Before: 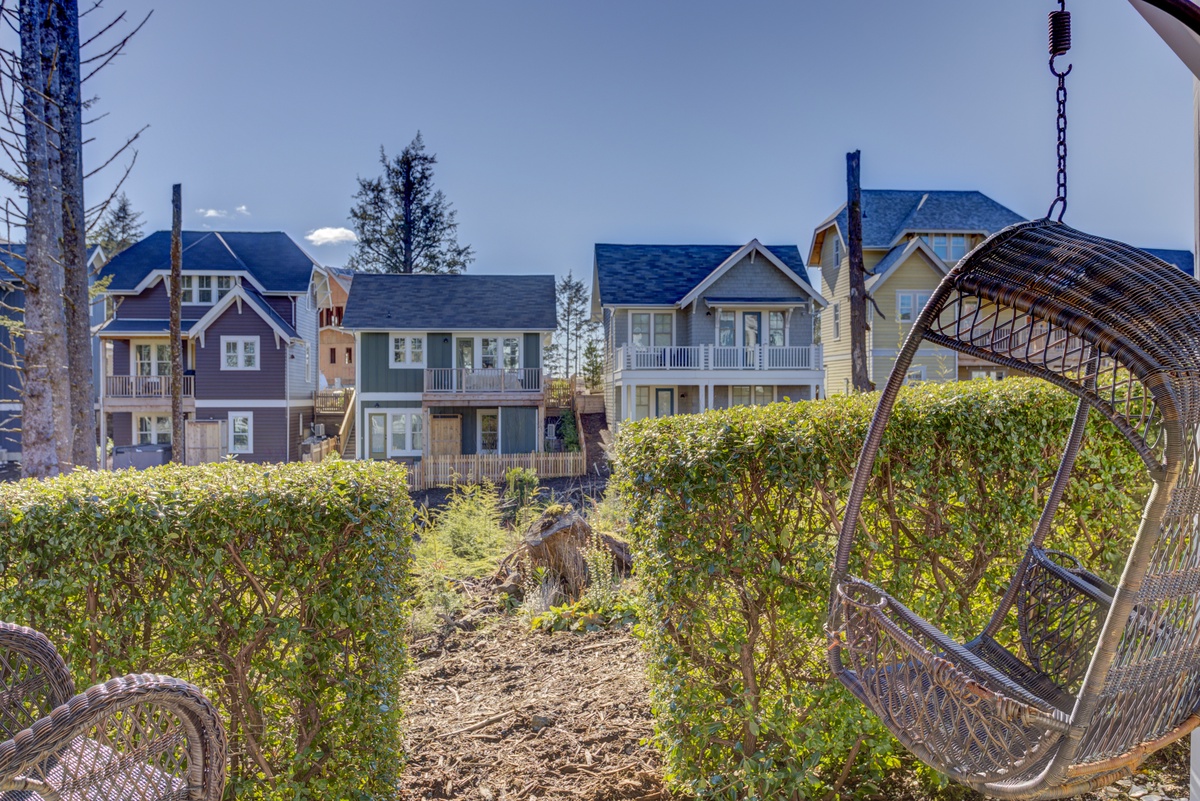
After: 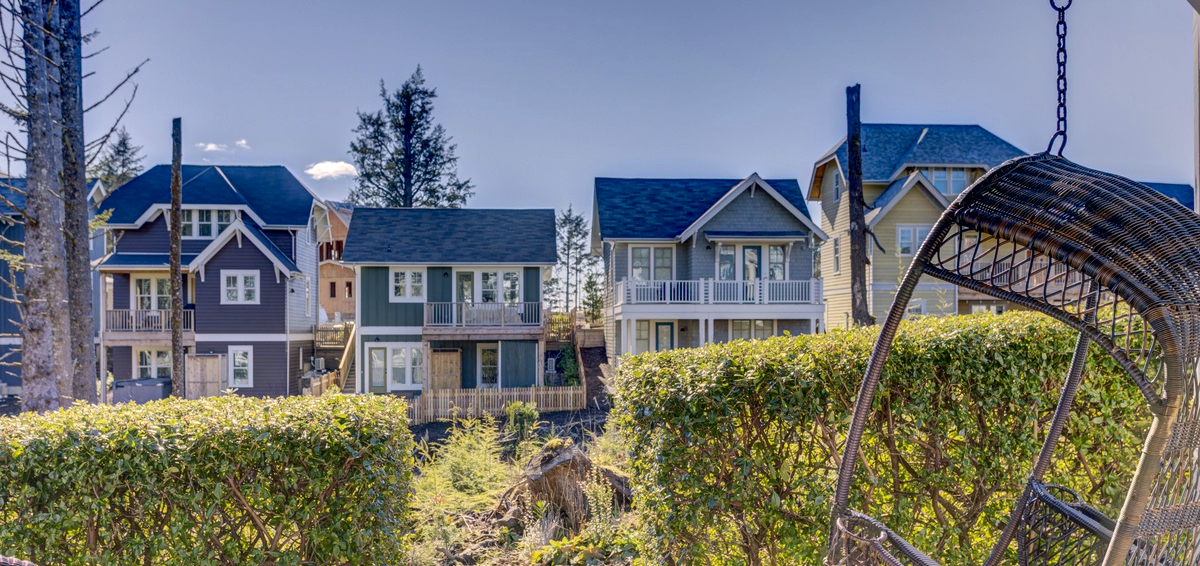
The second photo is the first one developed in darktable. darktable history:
local contrast: mode bilateral grid, contrast 20, coarseness 100, detail 150%, midtone range 0.2
color correction: highlights a* 5.38, highlights b* 5.3, shadows a* -4.26, shadows b* -5.11
crop and rotate: top 8.293%, bottom 20.996%
